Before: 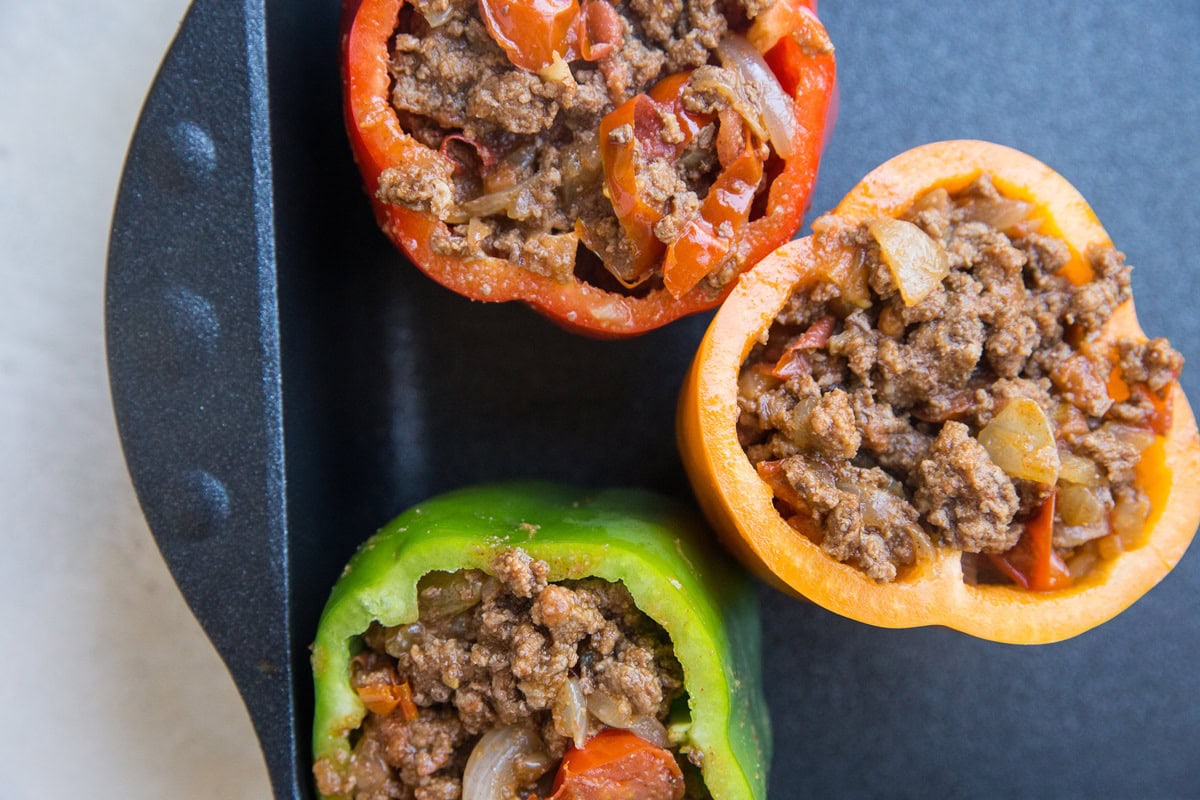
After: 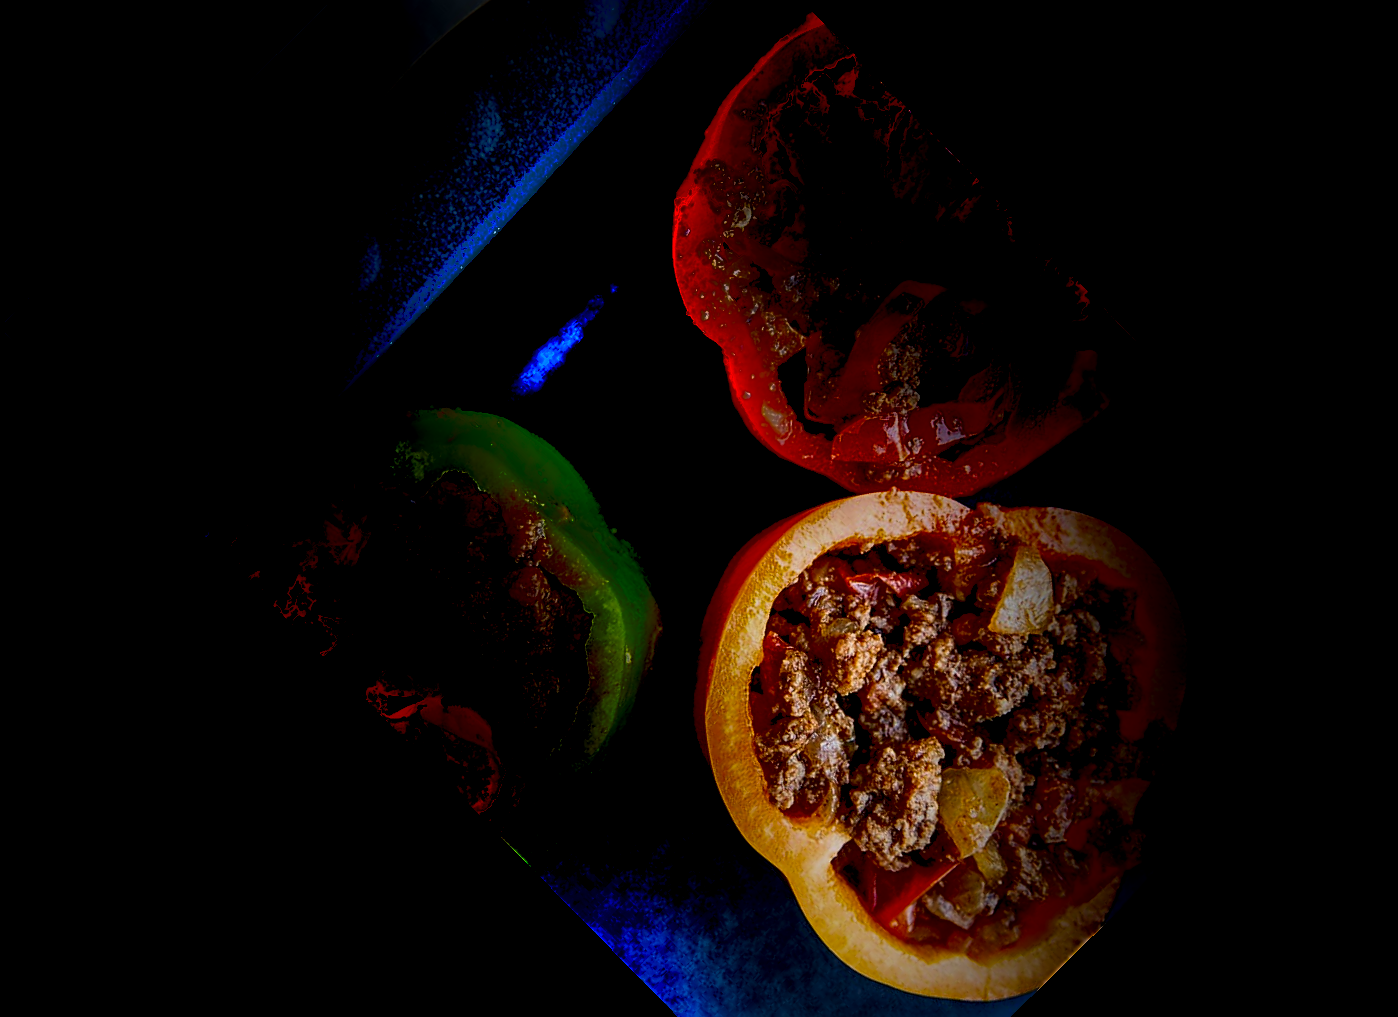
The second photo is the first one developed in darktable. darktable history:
vignetting: fall-off start 48.33%, brightness -0.606, saturation 0.002, automatic ratio true, width/height ratio 1.291
exposure: black level correction 0.036, exposure 0.907 EV, compensate exposure bias true, compensate highlight preservation false
sharpen: on, module defaults
crop and rotate: angle -45.47°, top 16.508%, right 0.973%, bottom 11.686%
local contrast: detail 142%
shadows and highlights: shadows 75.64, highlights -23.74, soften with gaussian
